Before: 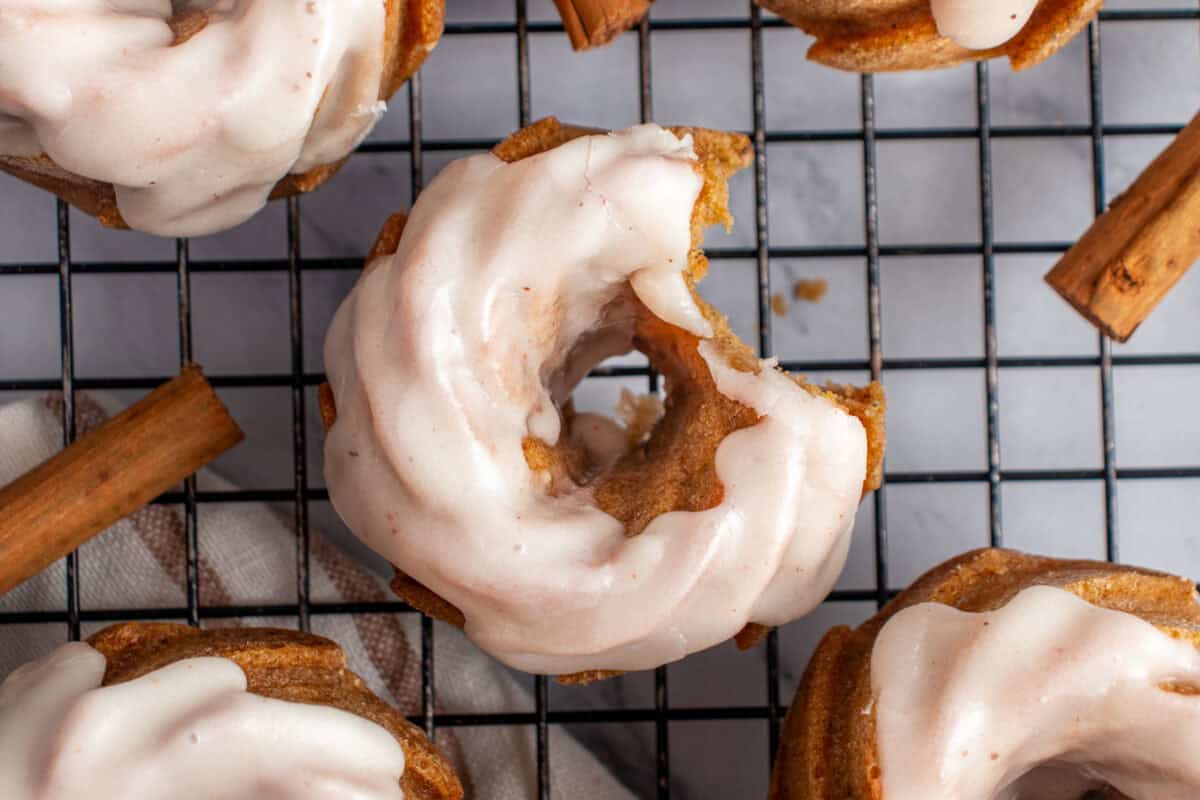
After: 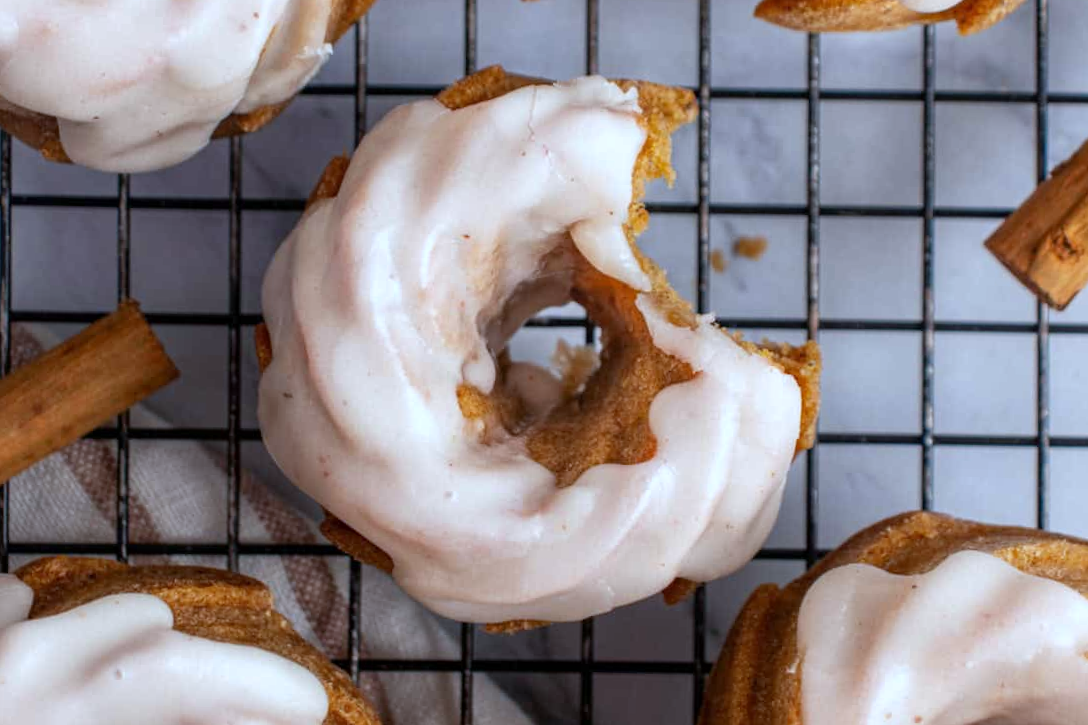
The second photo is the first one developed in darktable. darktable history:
crop and rotate: angle -1.96°, left 3.097%, top 4.154%, right 1.586%, bottom 0.529%
white balance: red 0.924, blue 1.095
